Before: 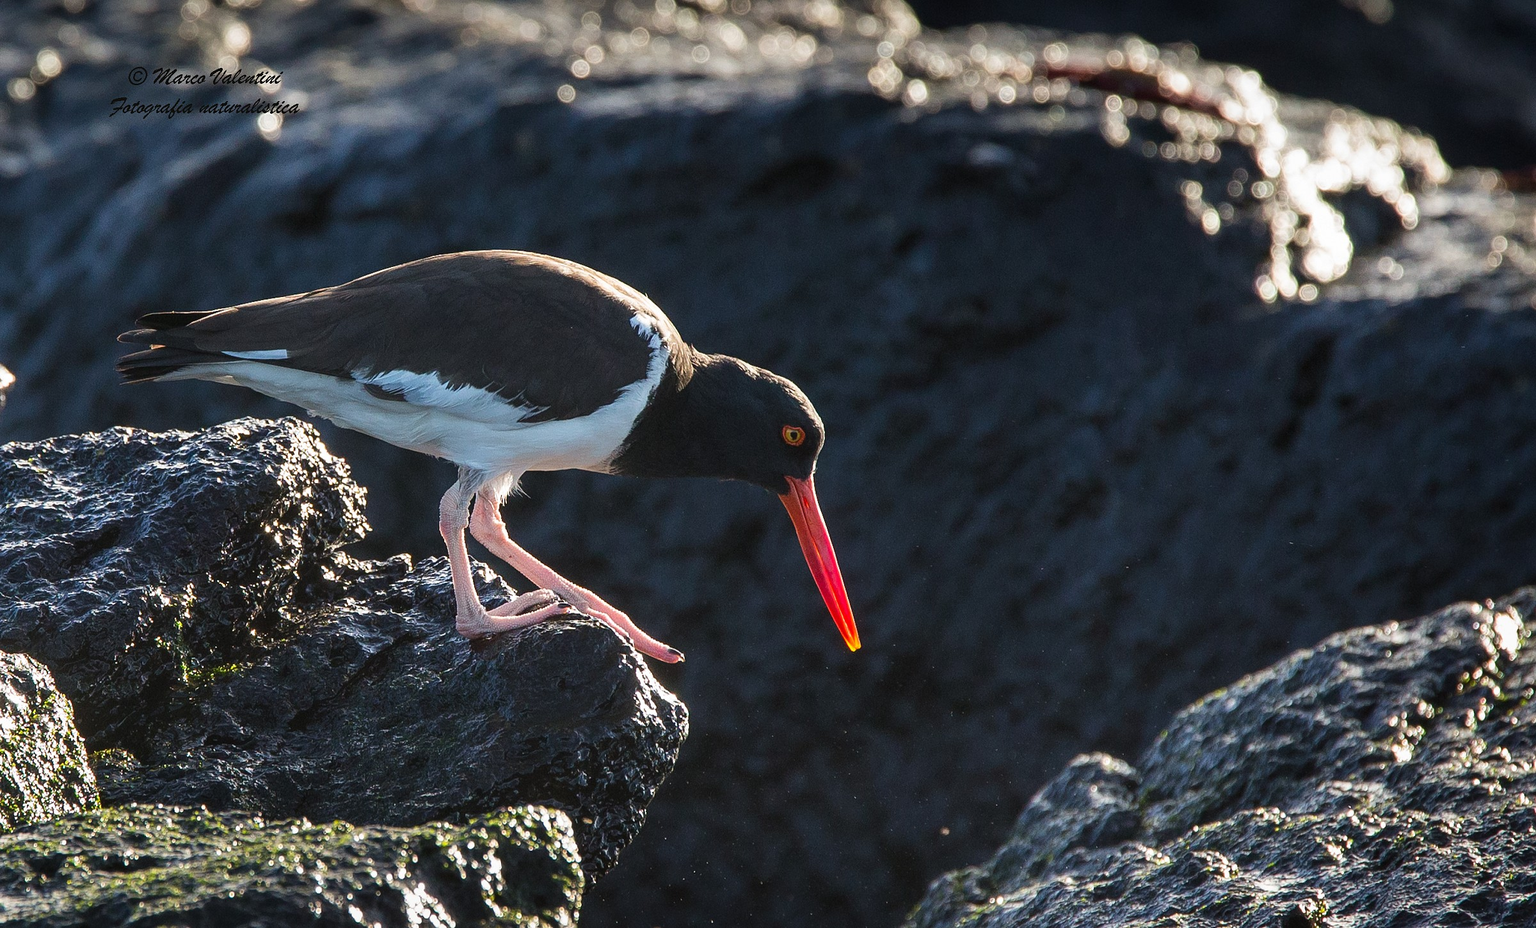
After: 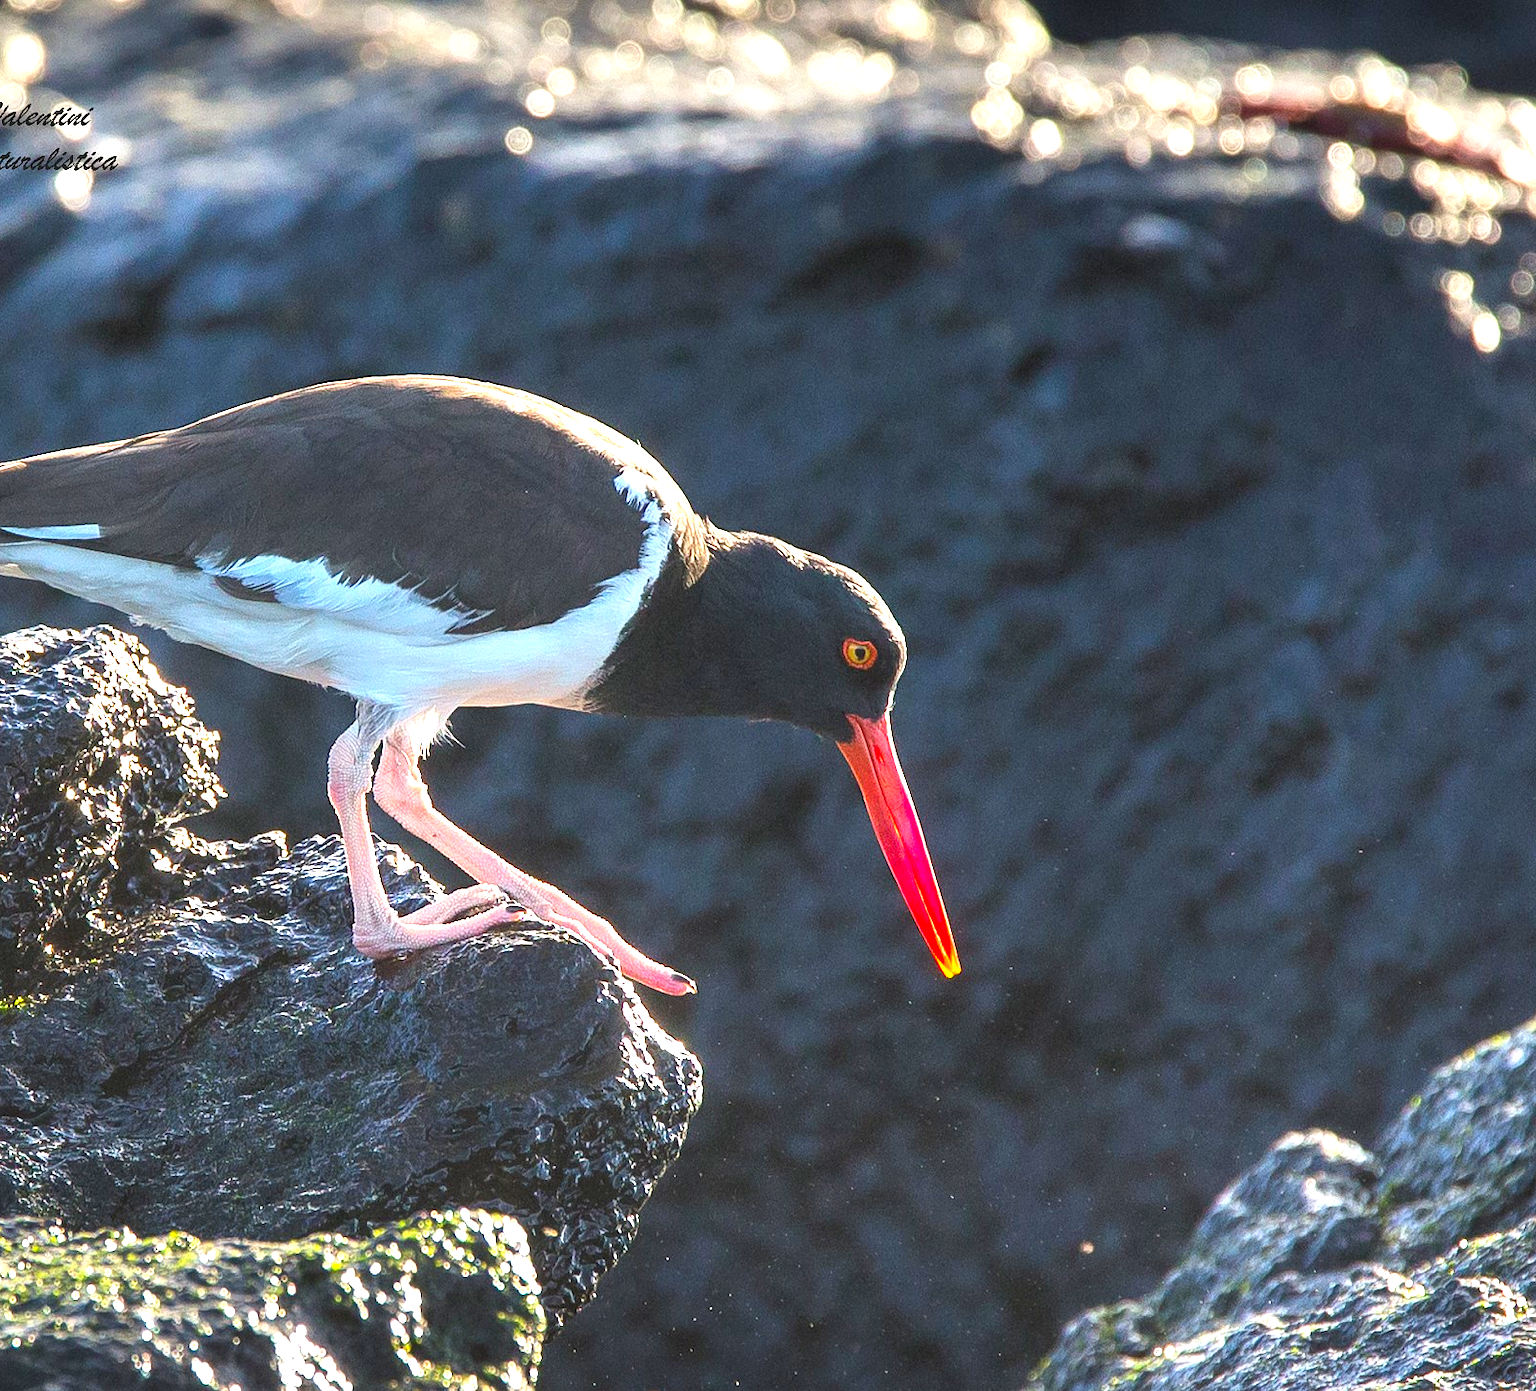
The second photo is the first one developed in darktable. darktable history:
contrast brightness saturation: brightness 0.09, saturation 0.195
crop and rotate: left 14.406%, right 18.966%
exposure: black level correction 0, exposure 1.2 EV, compensate exposure bias true, compensate highlight preservation false
